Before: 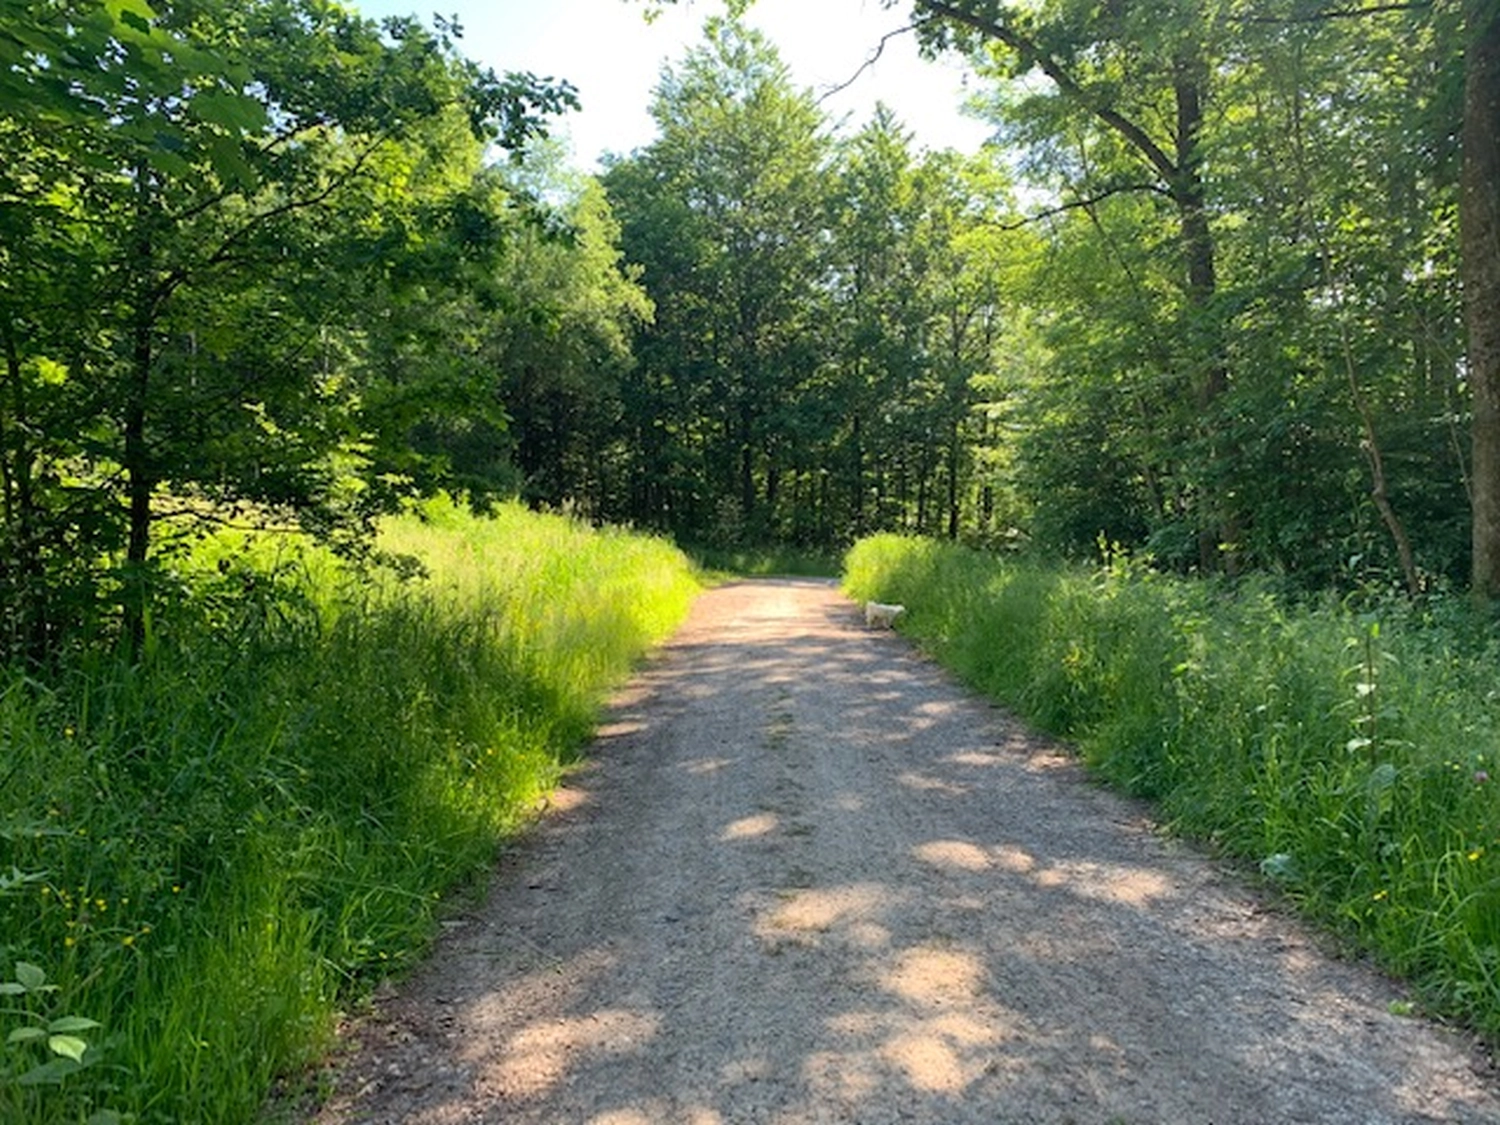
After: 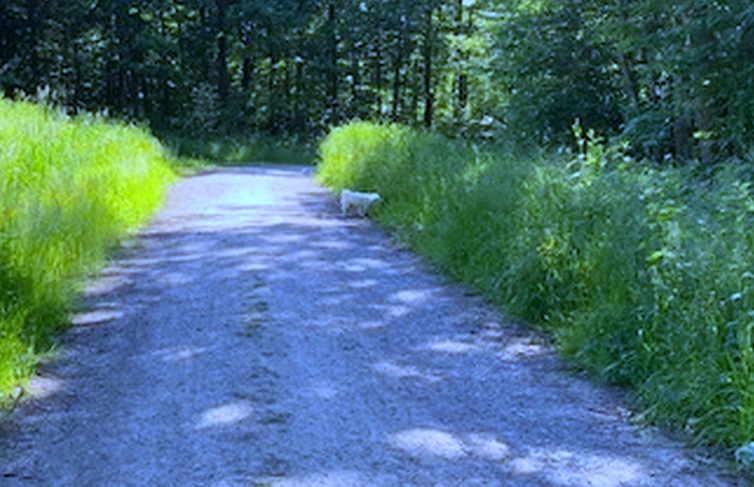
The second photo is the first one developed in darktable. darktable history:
crop: left 35.03%, top 36.625%, right 14.663%, bottom 20.057%
white balance: red 0.766, blue 1.537
